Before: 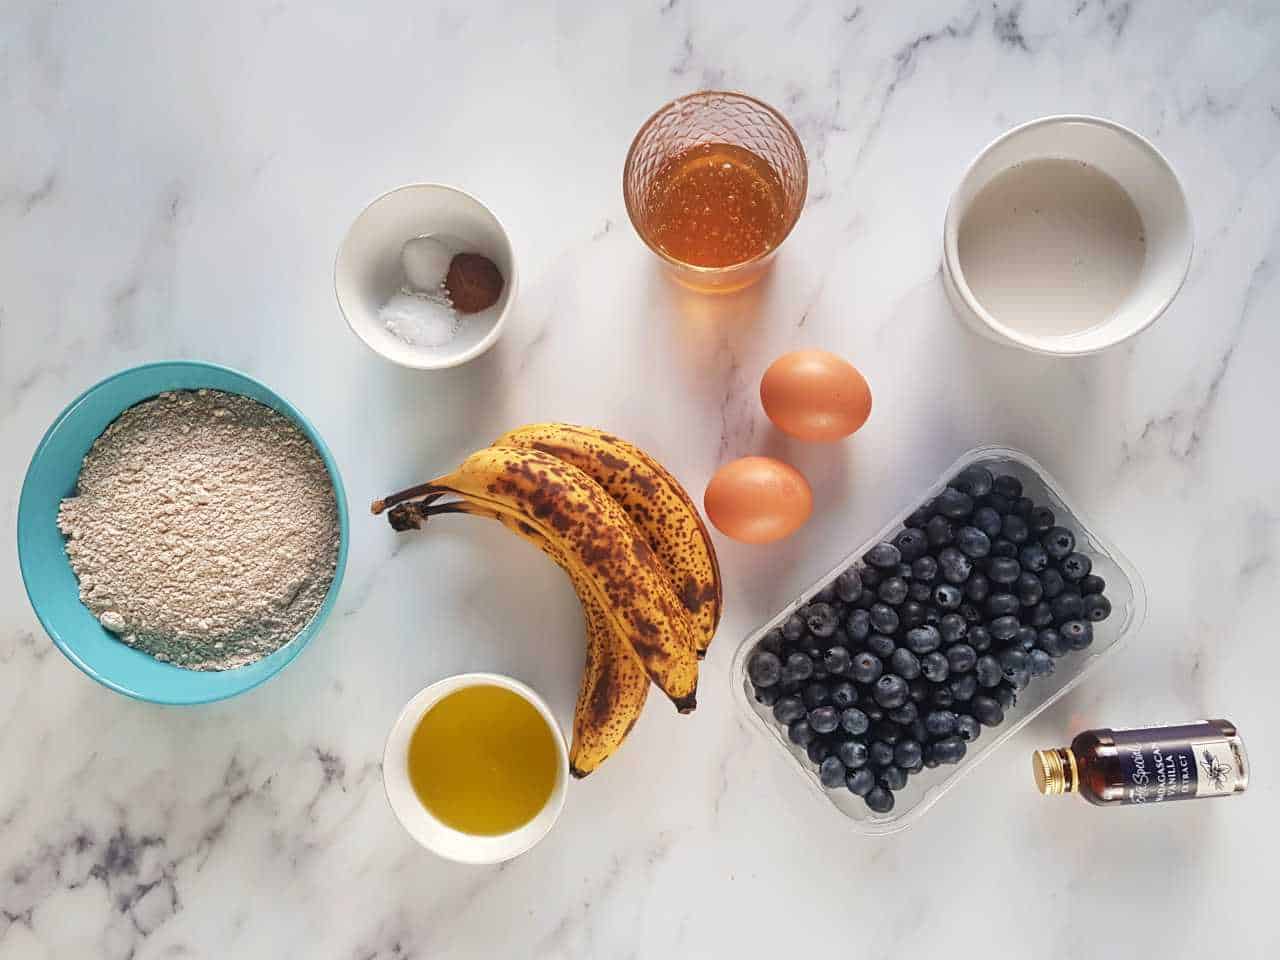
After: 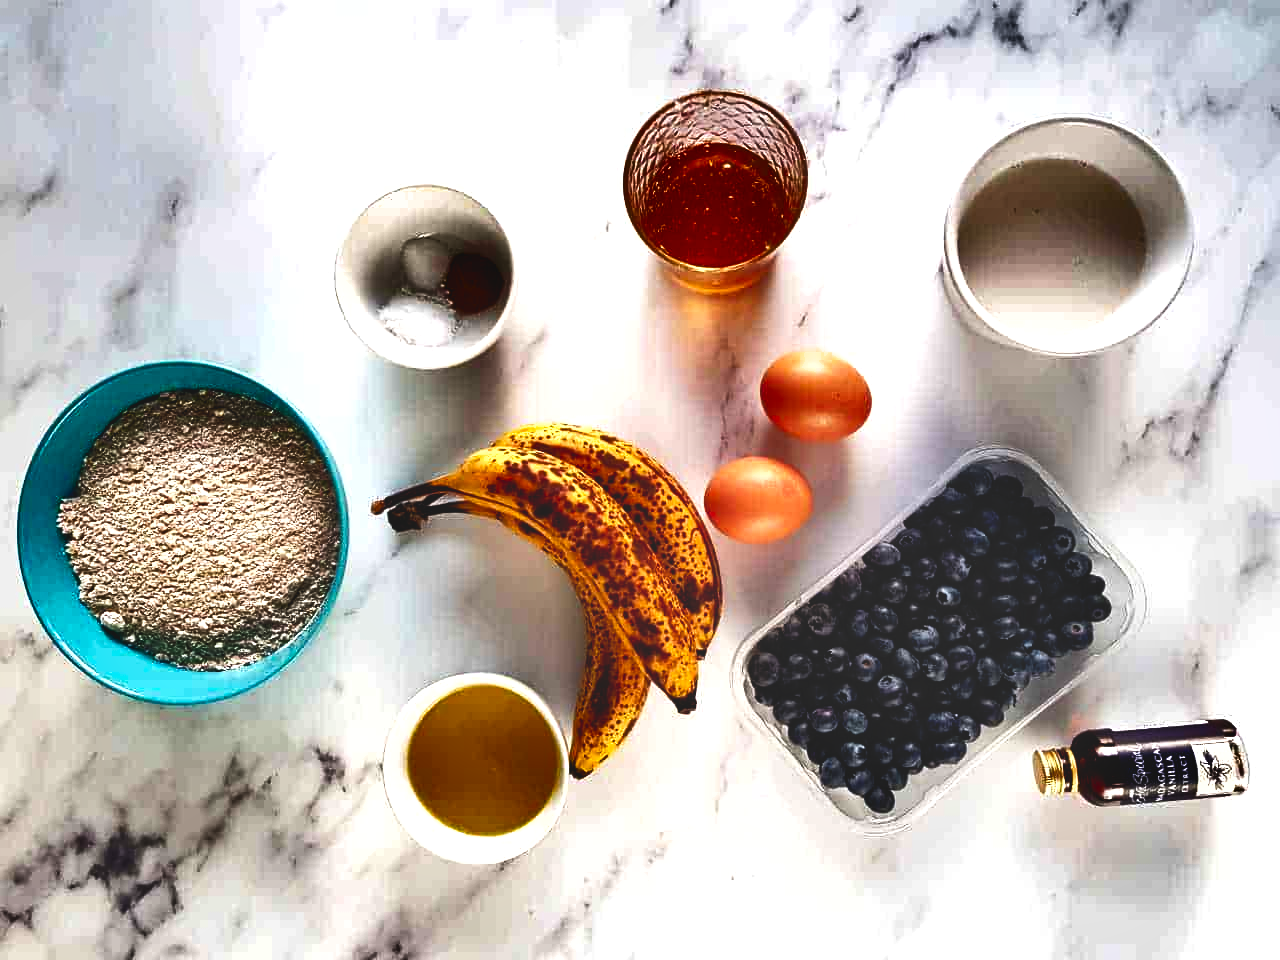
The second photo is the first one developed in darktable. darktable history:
exposure: exposure 0.609 EV, compensate highlight preservation false
base curve: curves: ch0 [(0, 0.02) (0.083, 0.036) (1, 1)], preserve colors none
shadows and highlights: radius 117.87, shadows 42.52, highlights -61.6, soften with gaussian
